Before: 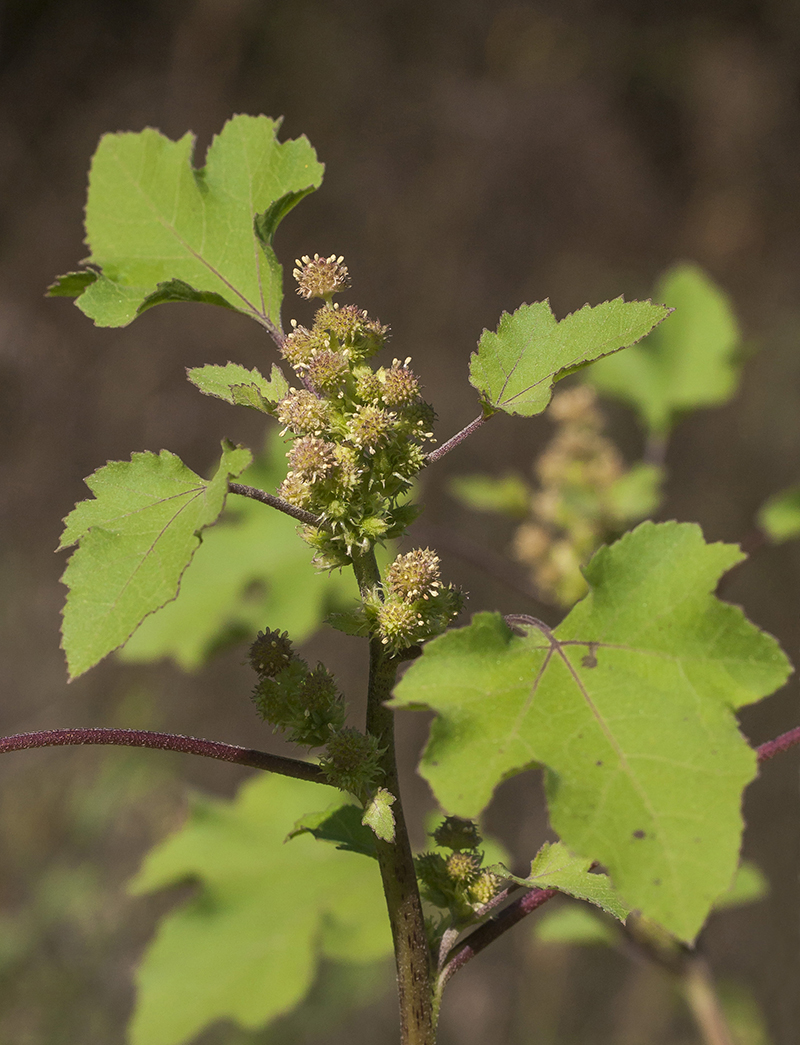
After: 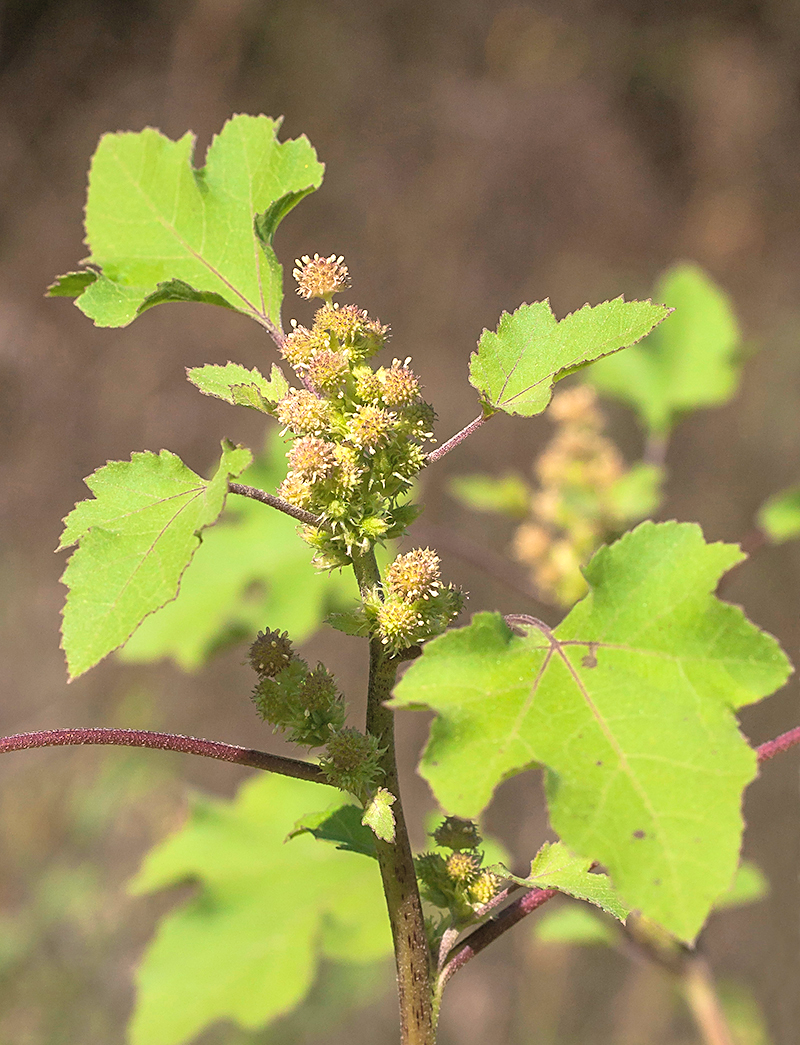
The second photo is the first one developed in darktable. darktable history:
contrast brightness saturation: brightness 0.145
exposure: black level correction 0, exposure 0.701 EV, compensate highlight preservation false
sharpen: radius 1.848, amount 0.399, threshold 1.159
